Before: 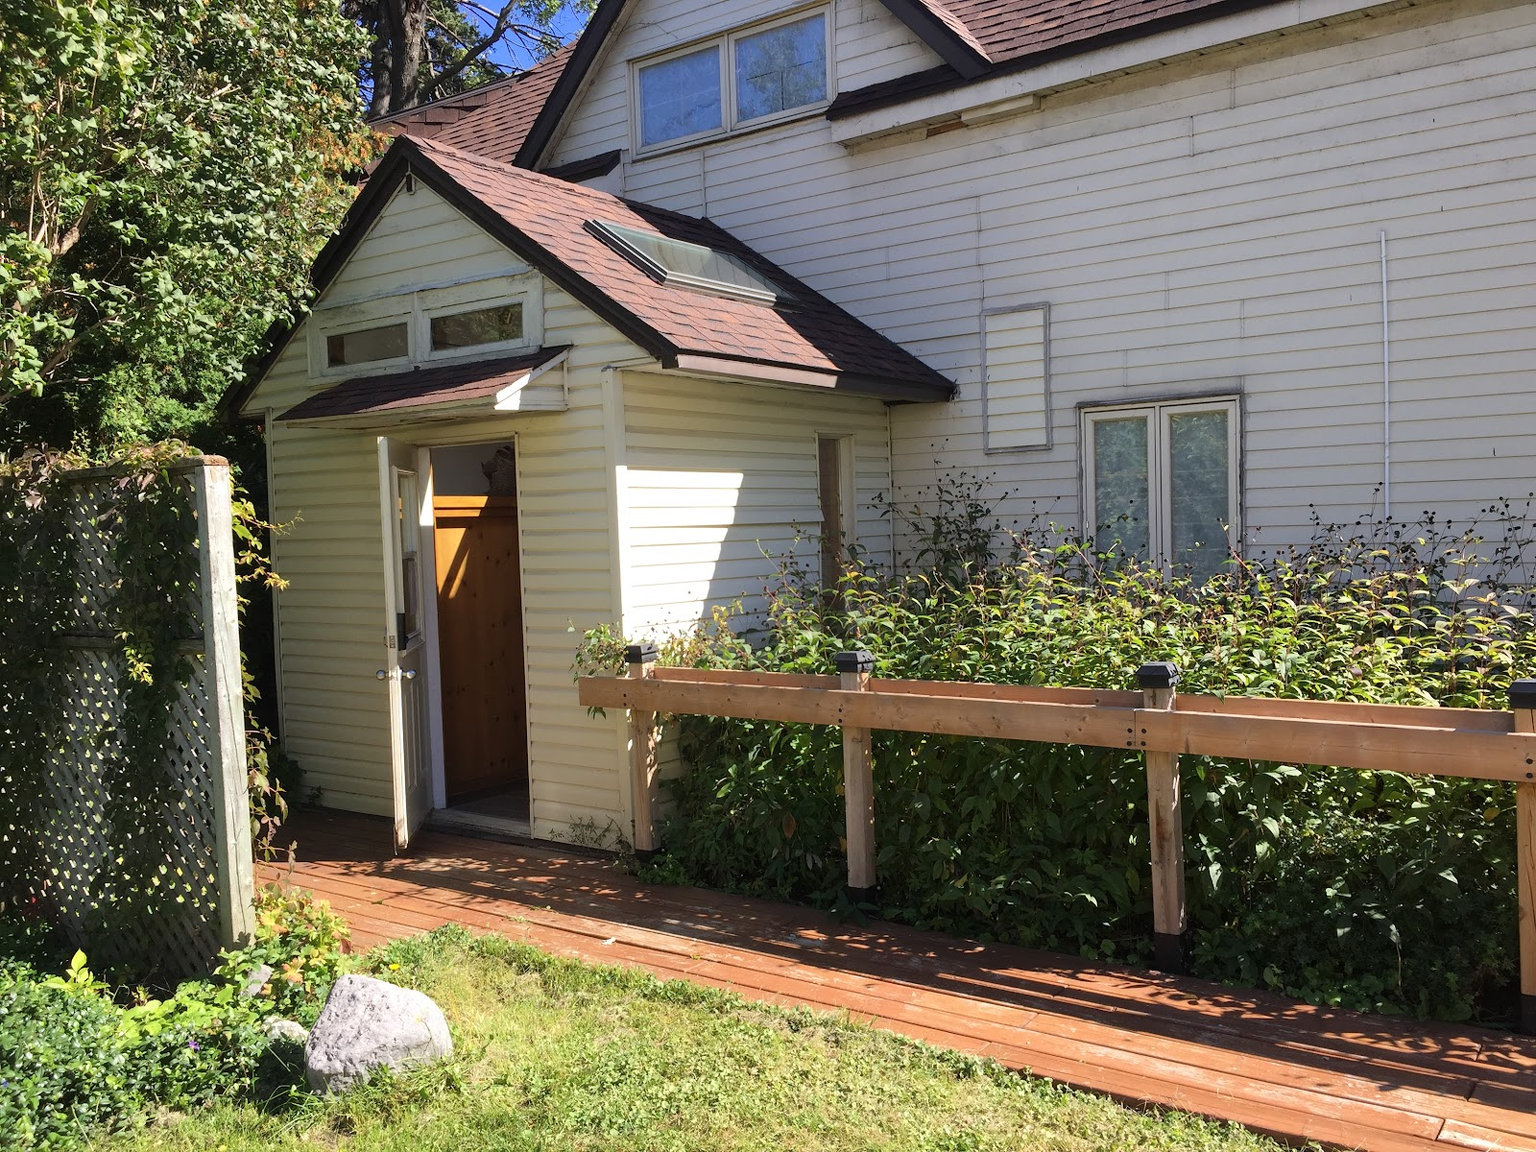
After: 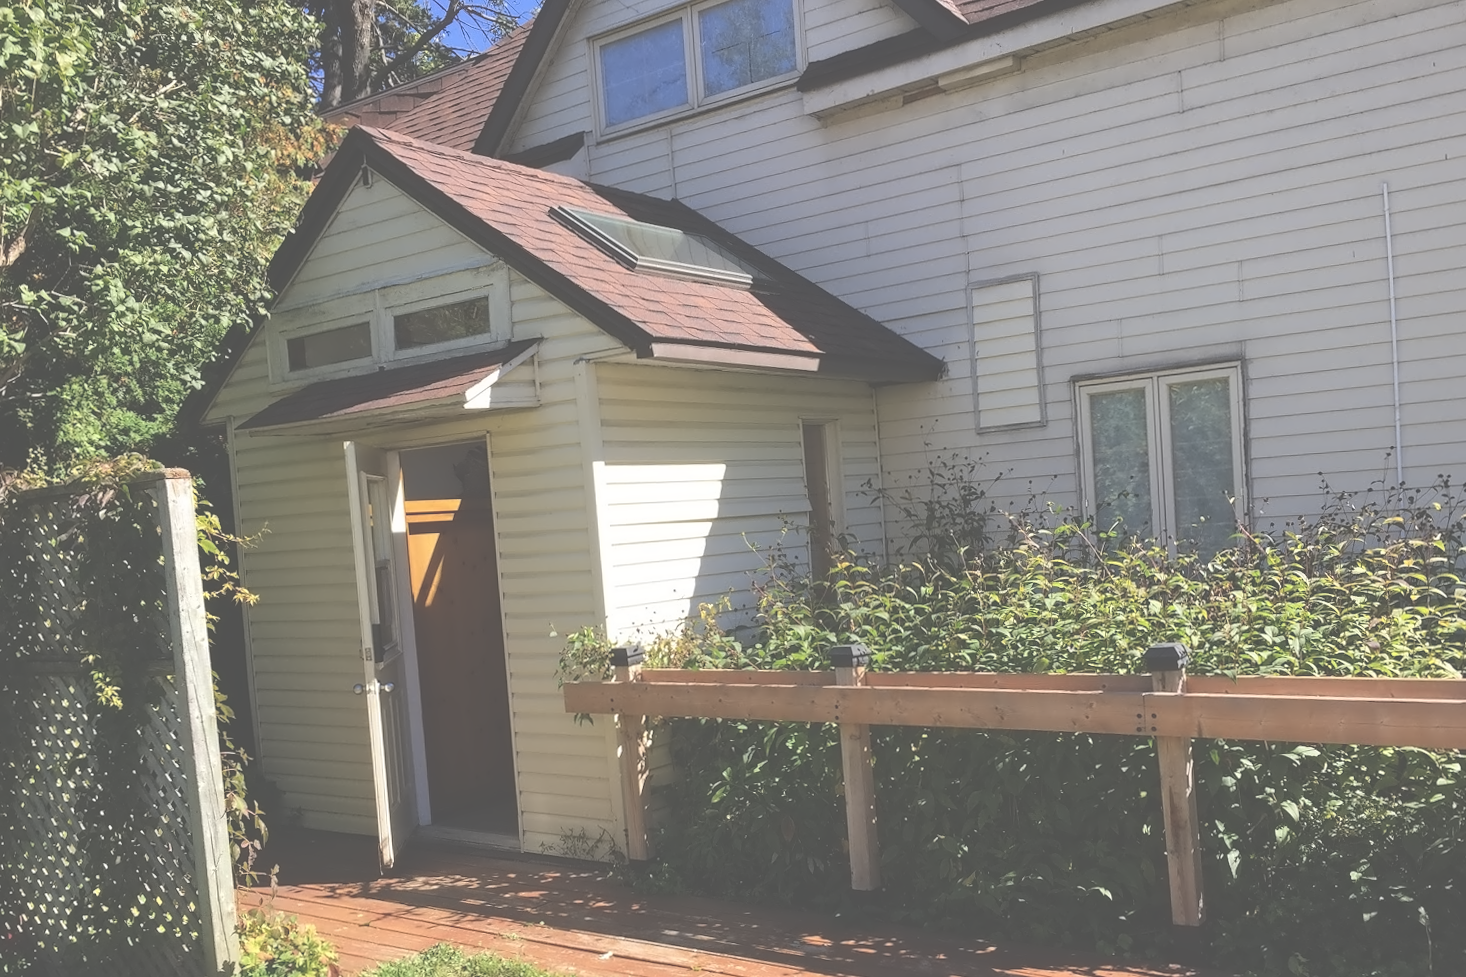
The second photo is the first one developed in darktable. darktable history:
crop and rotate: angle 0.2°, left 0.275%, right 3.127%, bottom 14.18%
exposure: black level correction -0.087, compensate highlight preservation false
contrast equalizer: y [[0.5 ×4, 0.525, 0.667], [0.5 ×6], [0.5 ×6], [0 ×4, 0.042, 0], [0, 0, 0.004, 0.1, 0.191, 0.131]]
rotate and perspective: rotation -2.12°, lens shift (vertical) 0.009, lens shift (horizontal) -0.008, automatic cropping original format, crop left 0.036, crop right 0.964, crop top 0.05, crop bottom 0.959
